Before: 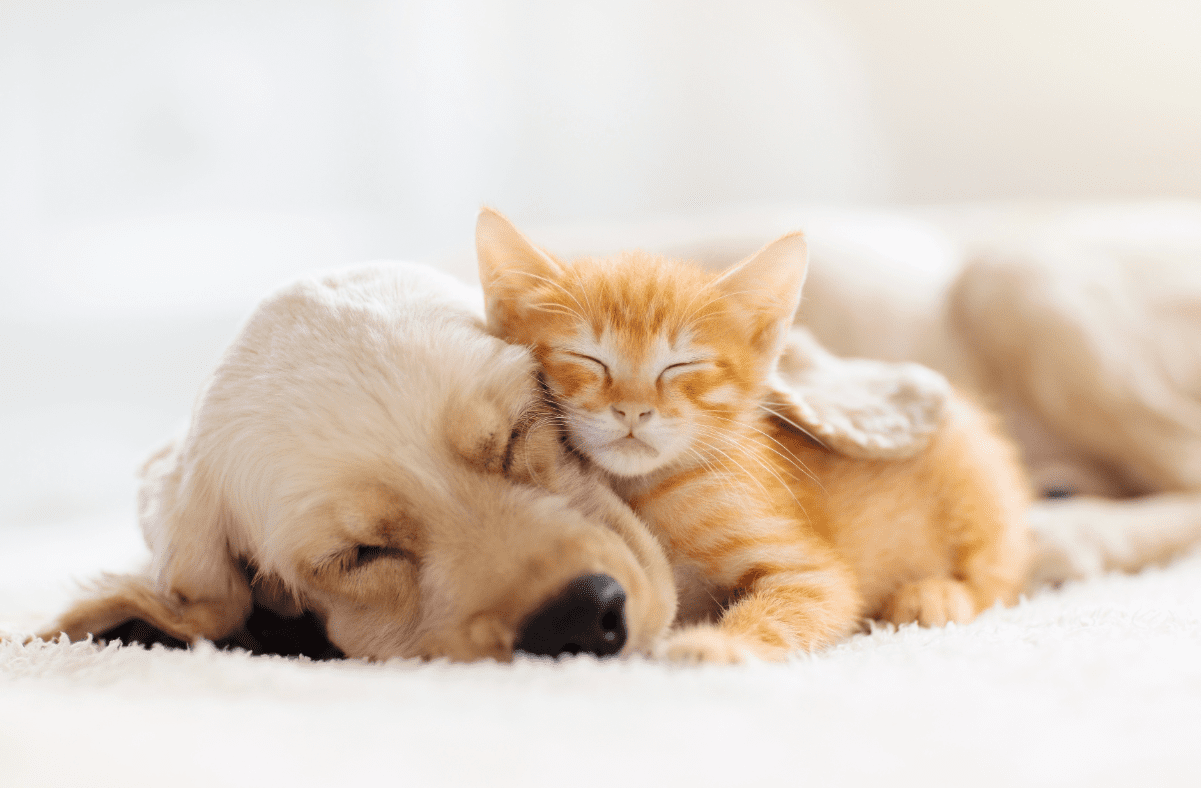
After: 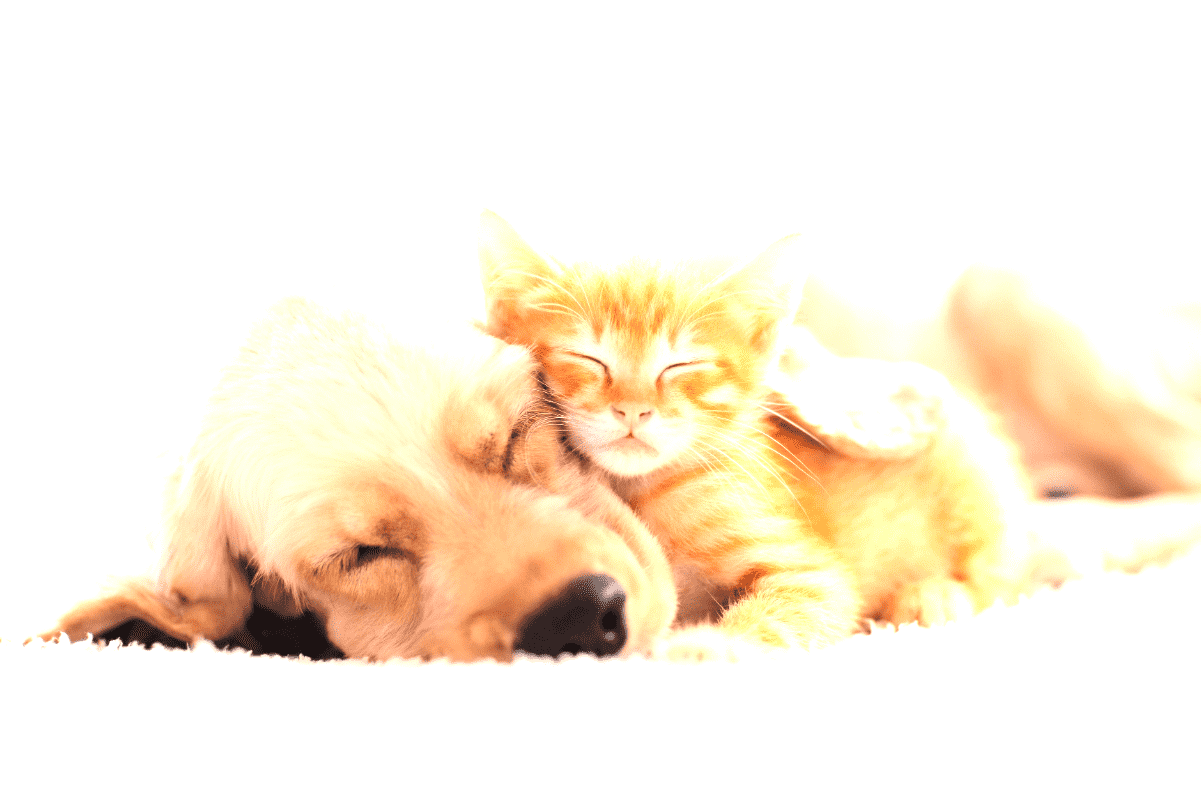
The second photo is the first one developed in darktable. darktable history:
white balance: red 1.127, blue 0.943
exposure: black level correction 0, exposure 1.1 EV, compensate exposure bias true, compensate highlight preservation false
